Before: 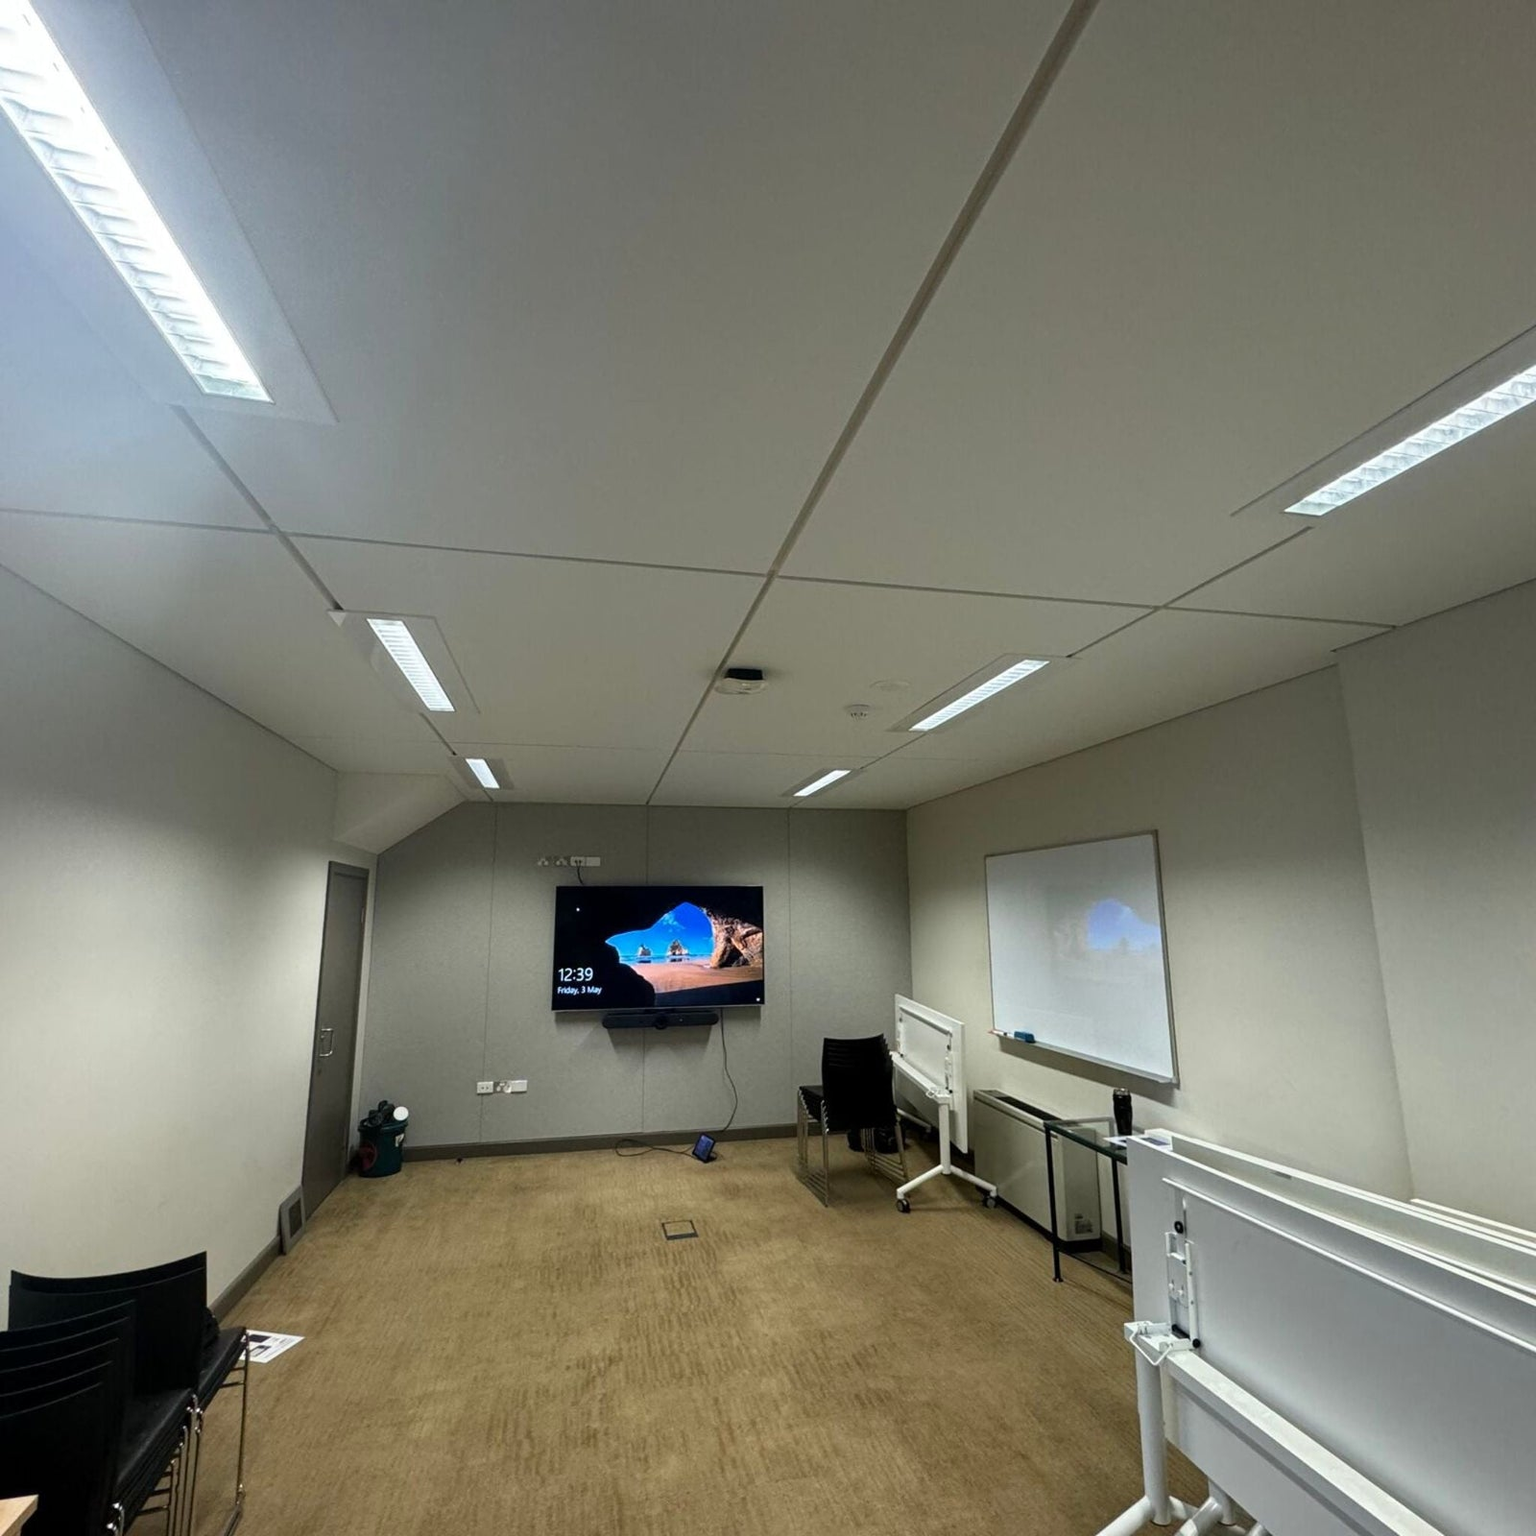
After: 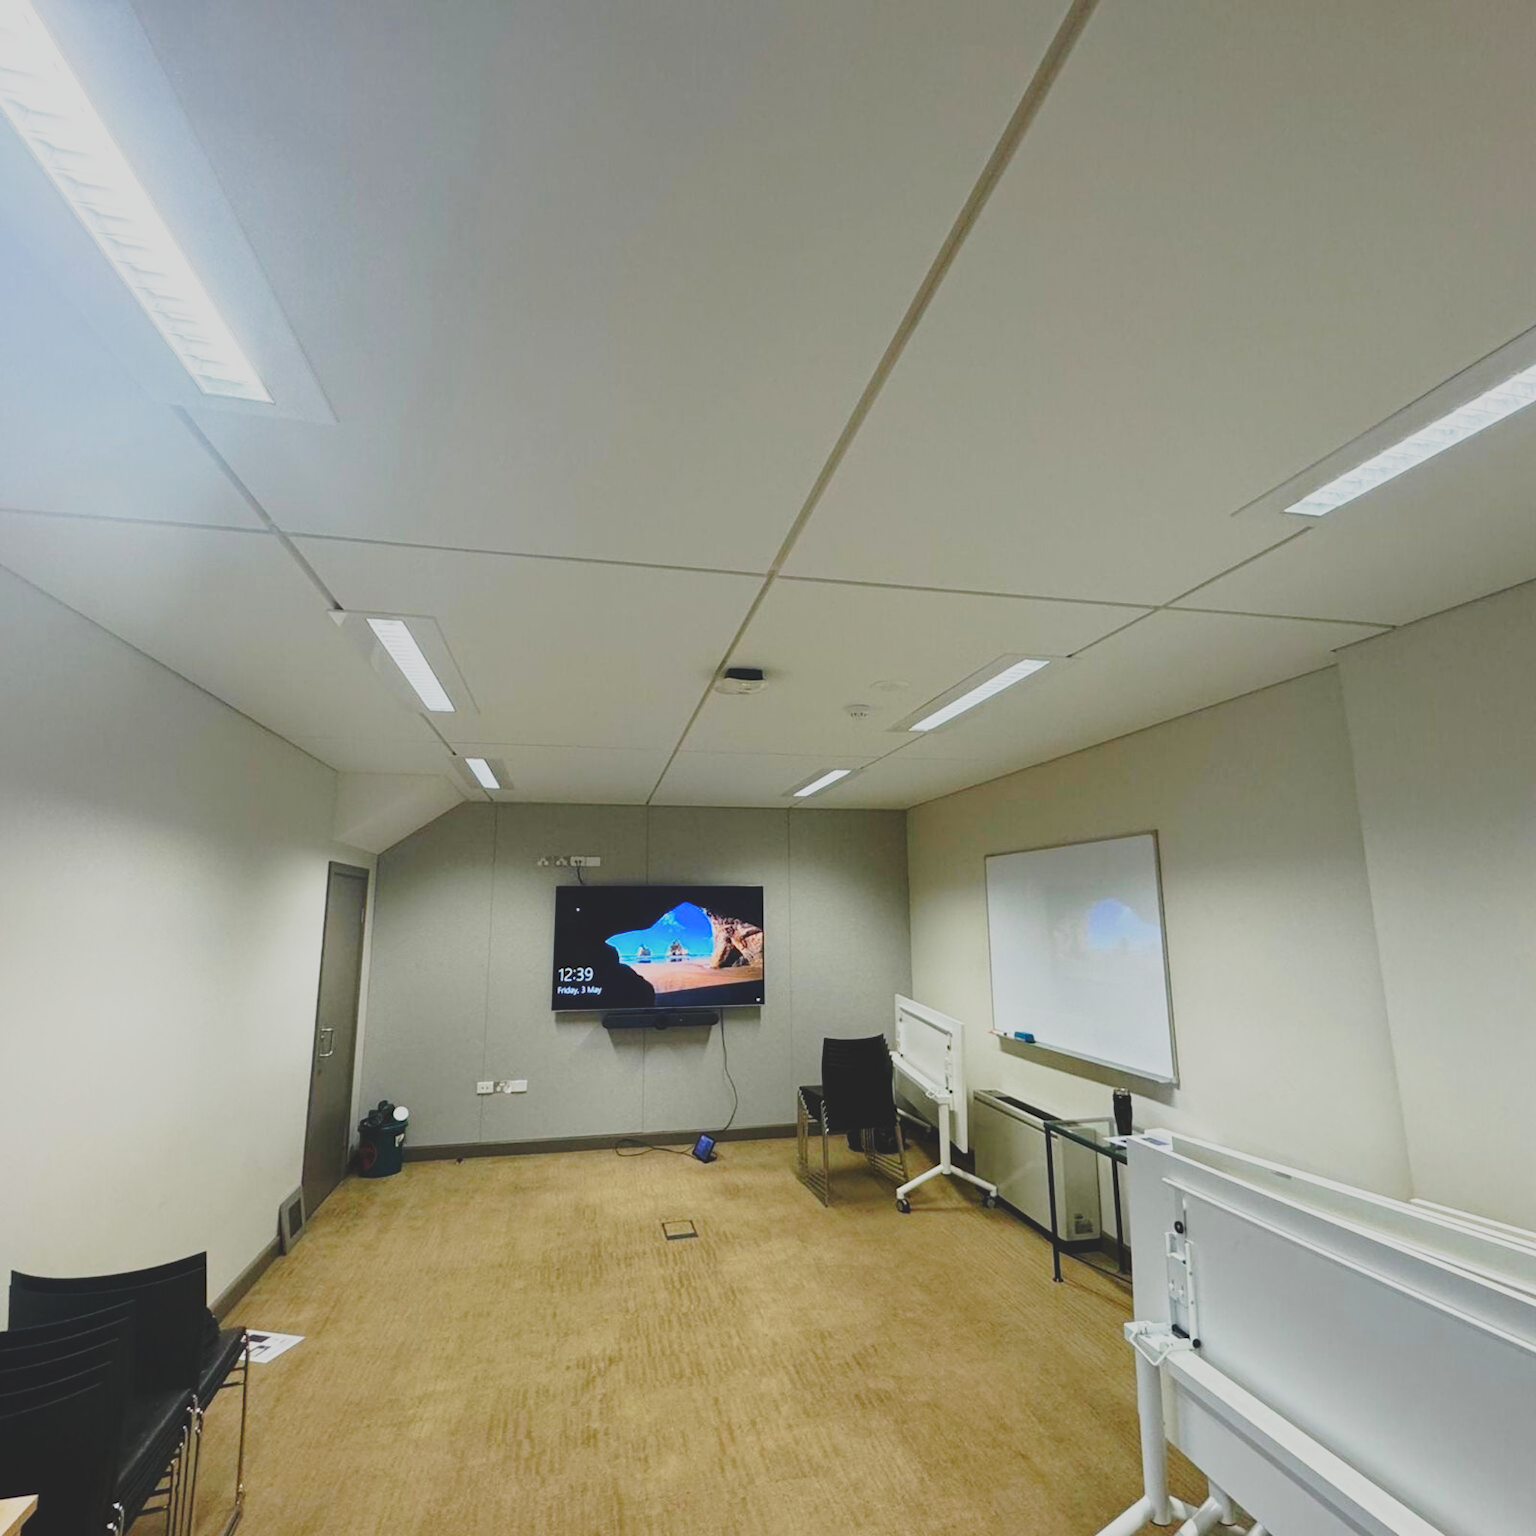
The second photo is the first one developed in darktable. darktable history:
contrast brightness saturation: contrast -0.289
base curve: curves: ch0 [(0, 0) (0.028, 0.03) (0.121, 0.232) (0.46, 0.748) (0.859, 0.968) (1, 1)], preserve colors none
